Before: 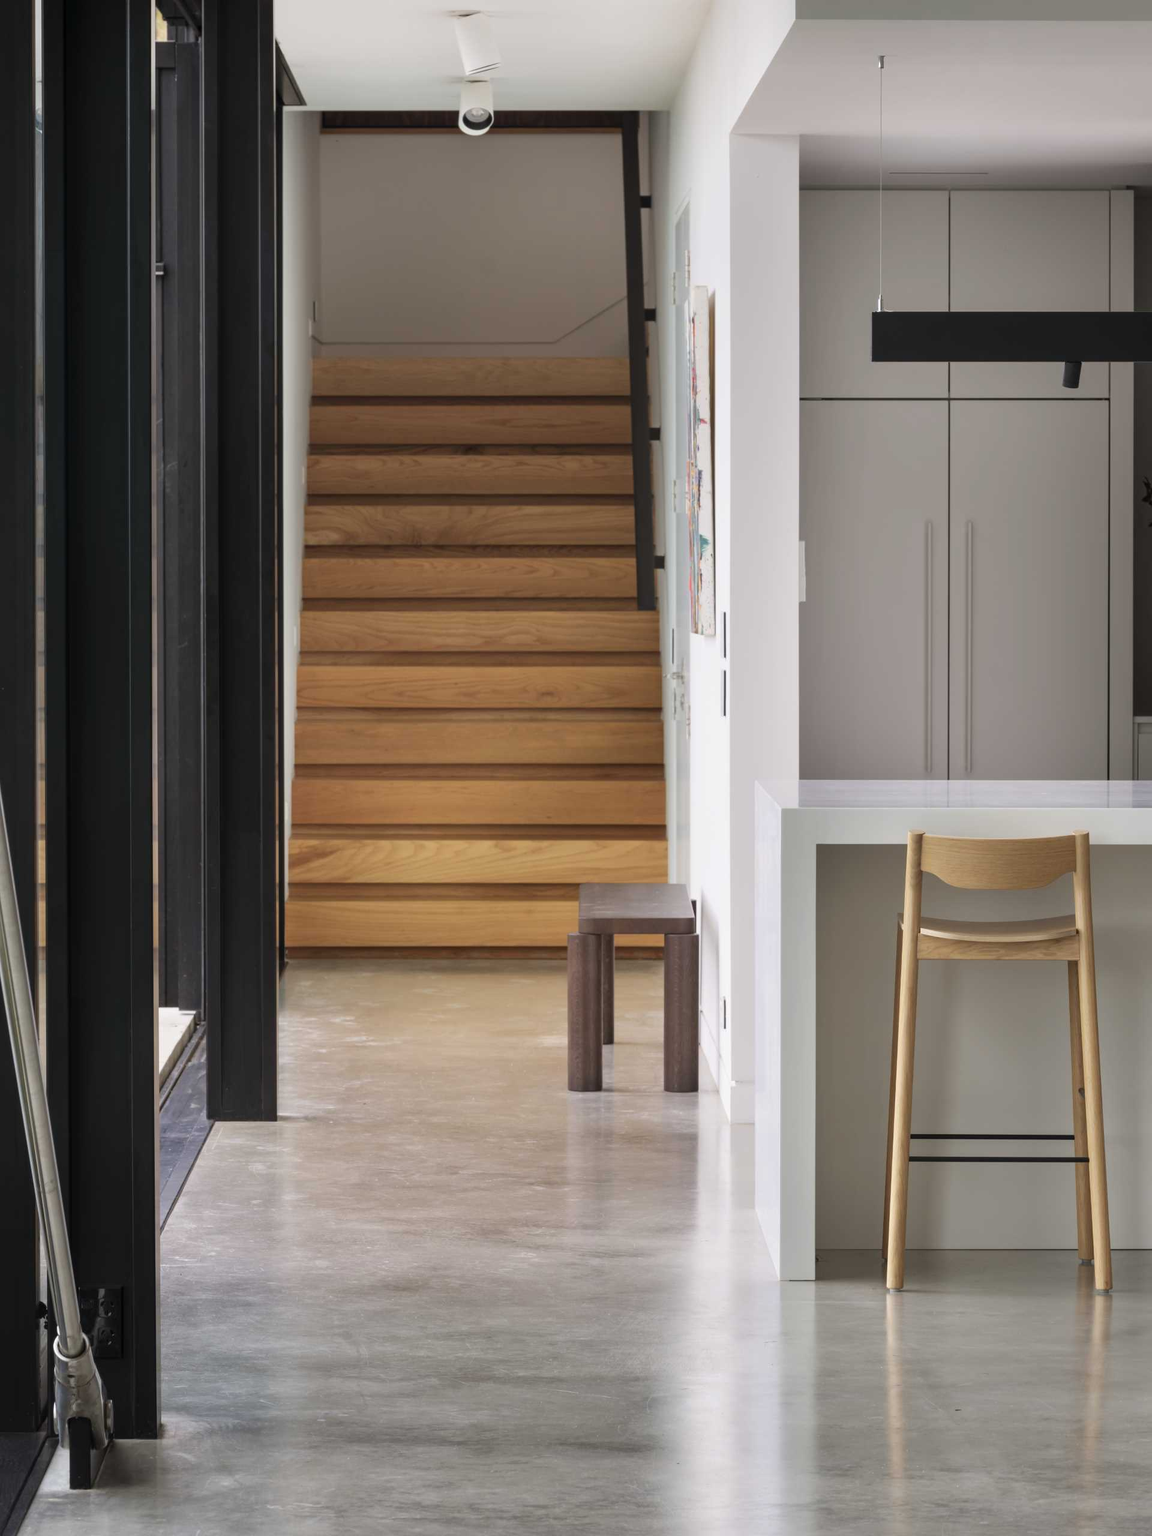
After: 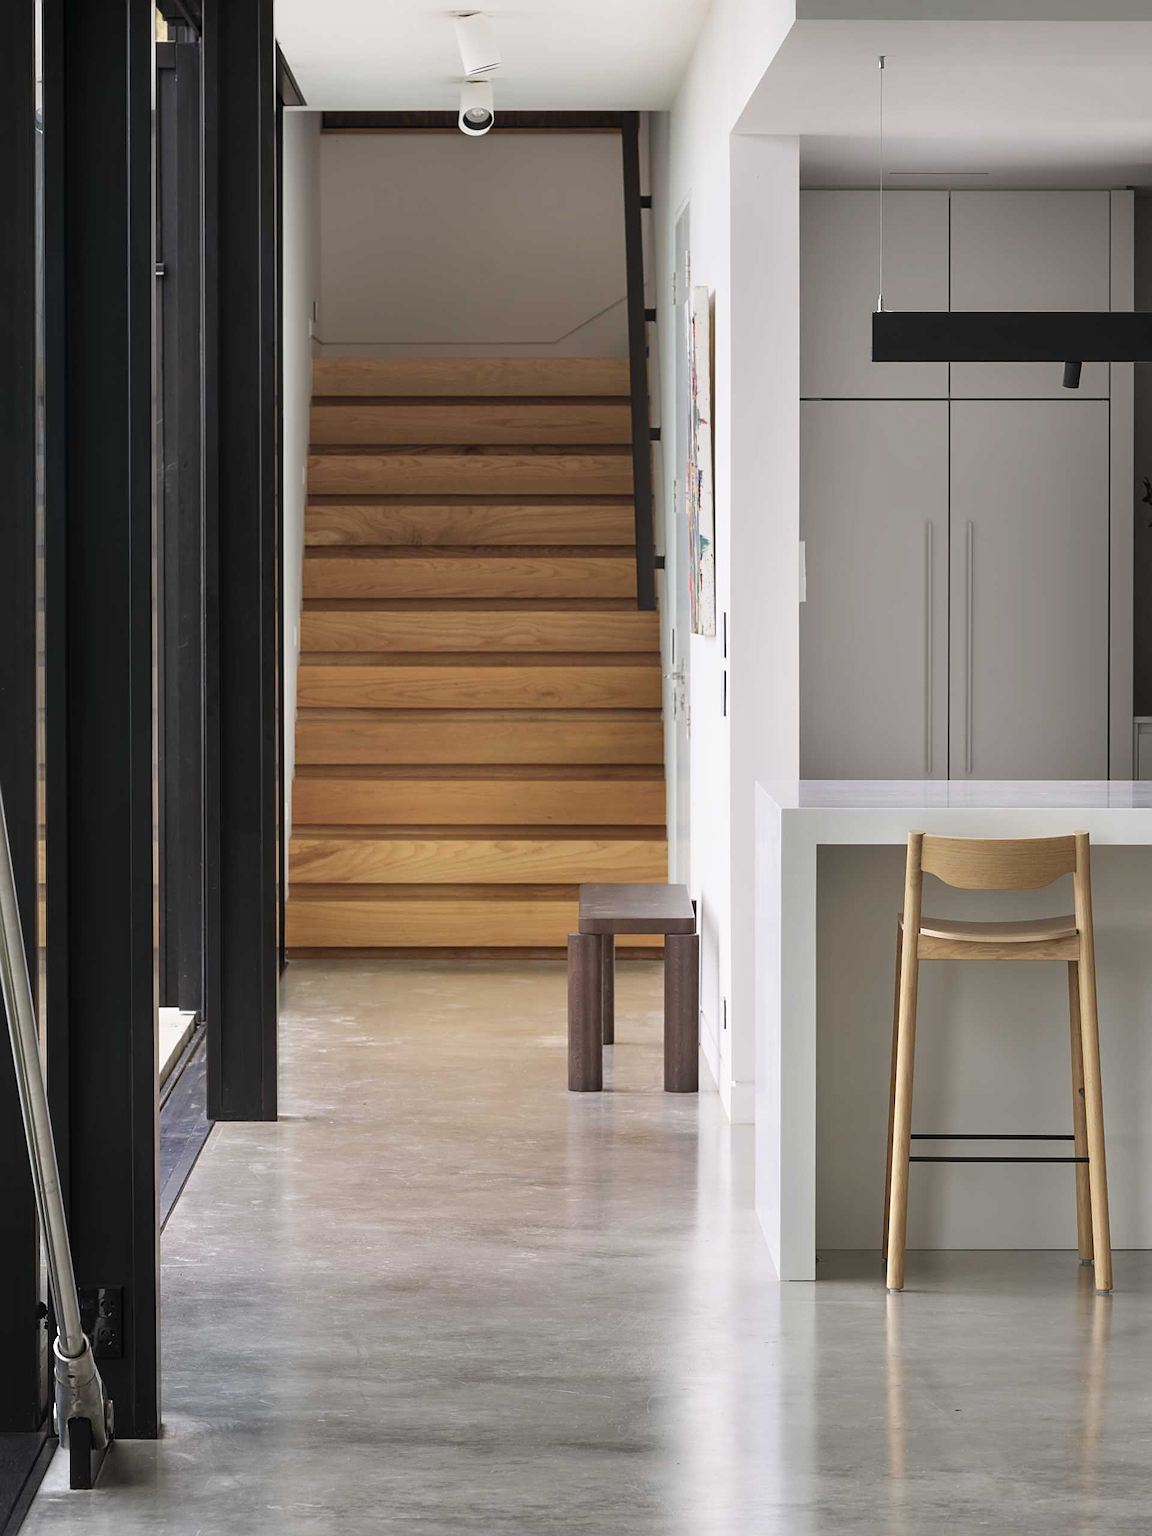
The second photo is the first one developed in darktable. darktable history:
sharpen: on, module defaults
shadows and highlights: shadows -1.01, highlights 40.73
